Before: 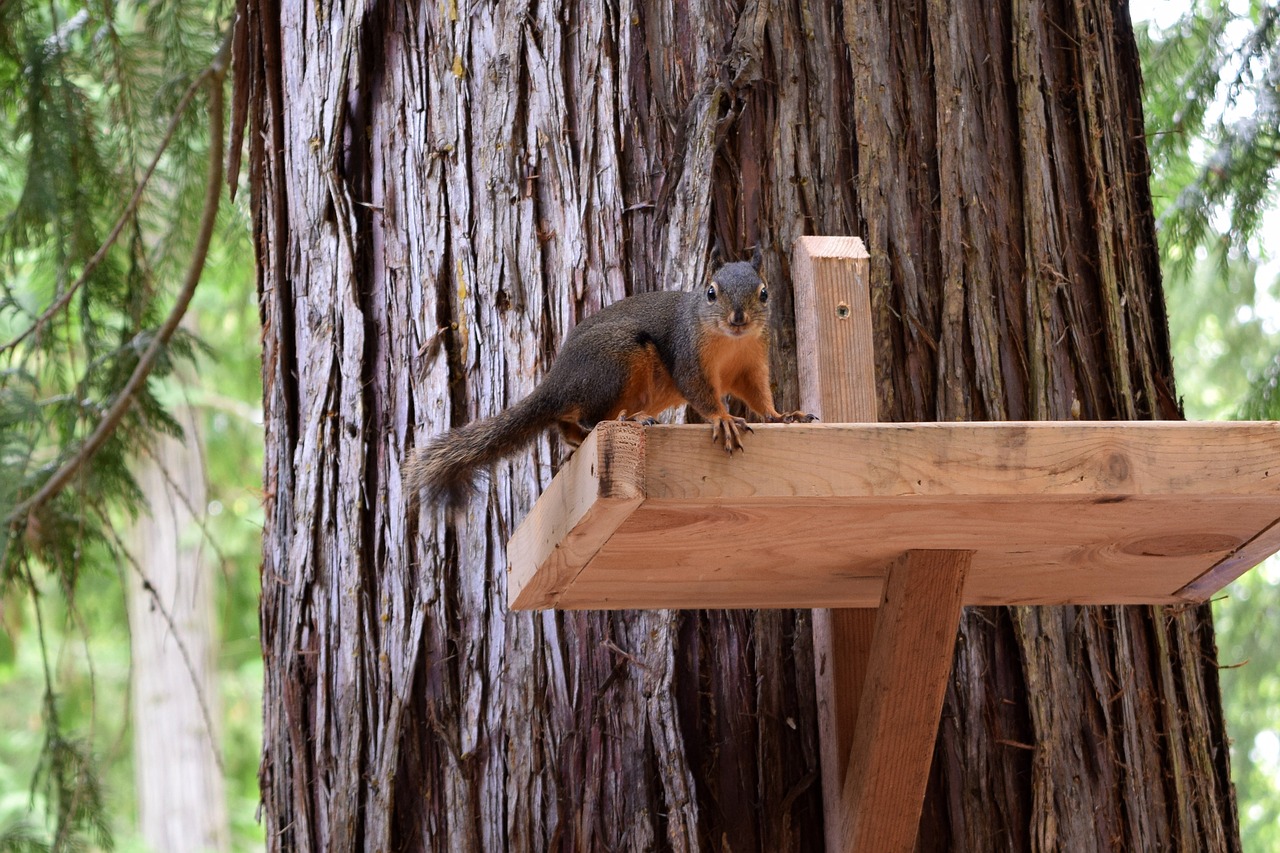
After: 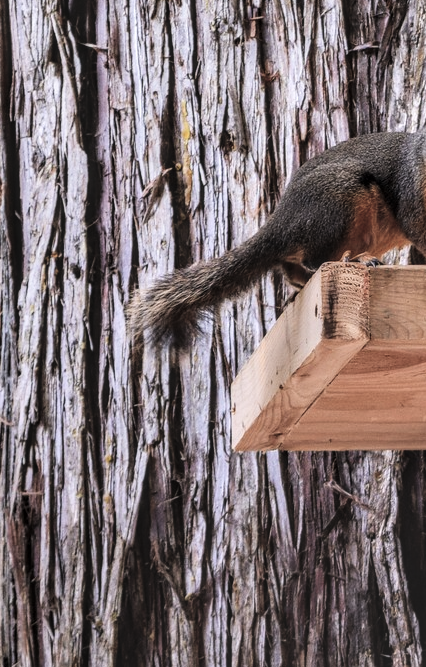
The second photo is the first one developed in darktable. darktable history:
crop and rotate: left 21.591%, top 18.694%, right 45.125%, bottom 2.998%
exposure: black level correction -0.04, exposure 0.063 EV, compensate highlight preservation false
filmic rgb: middle gray luminance 29.05%, black relative exposure -10.31 EV, white relative exposure 5.48 EV, target black luminance 0%, hardness 3.91, latitude 1.21%, contrast 1.129, highlights saturation mix 4.31%, shadows ↔ highlights balance 15.88%, iterations of high-quality reconstruction 0
local contrast: highlights 17%, detail 186%
